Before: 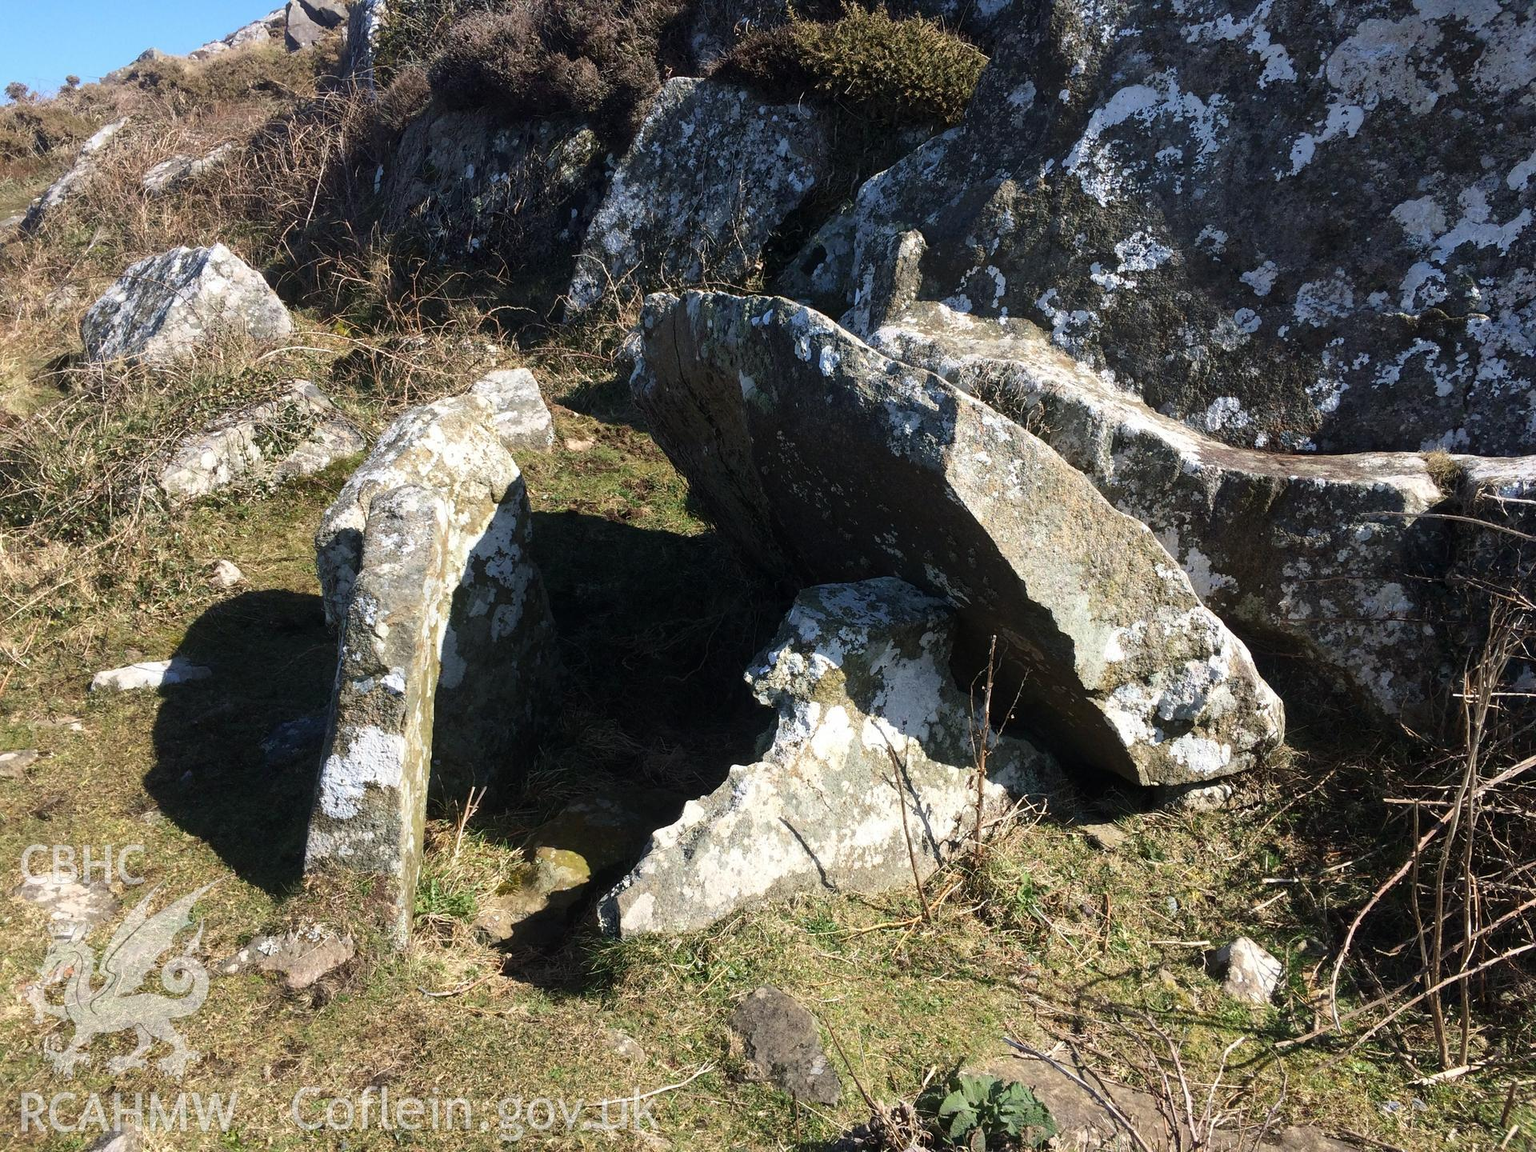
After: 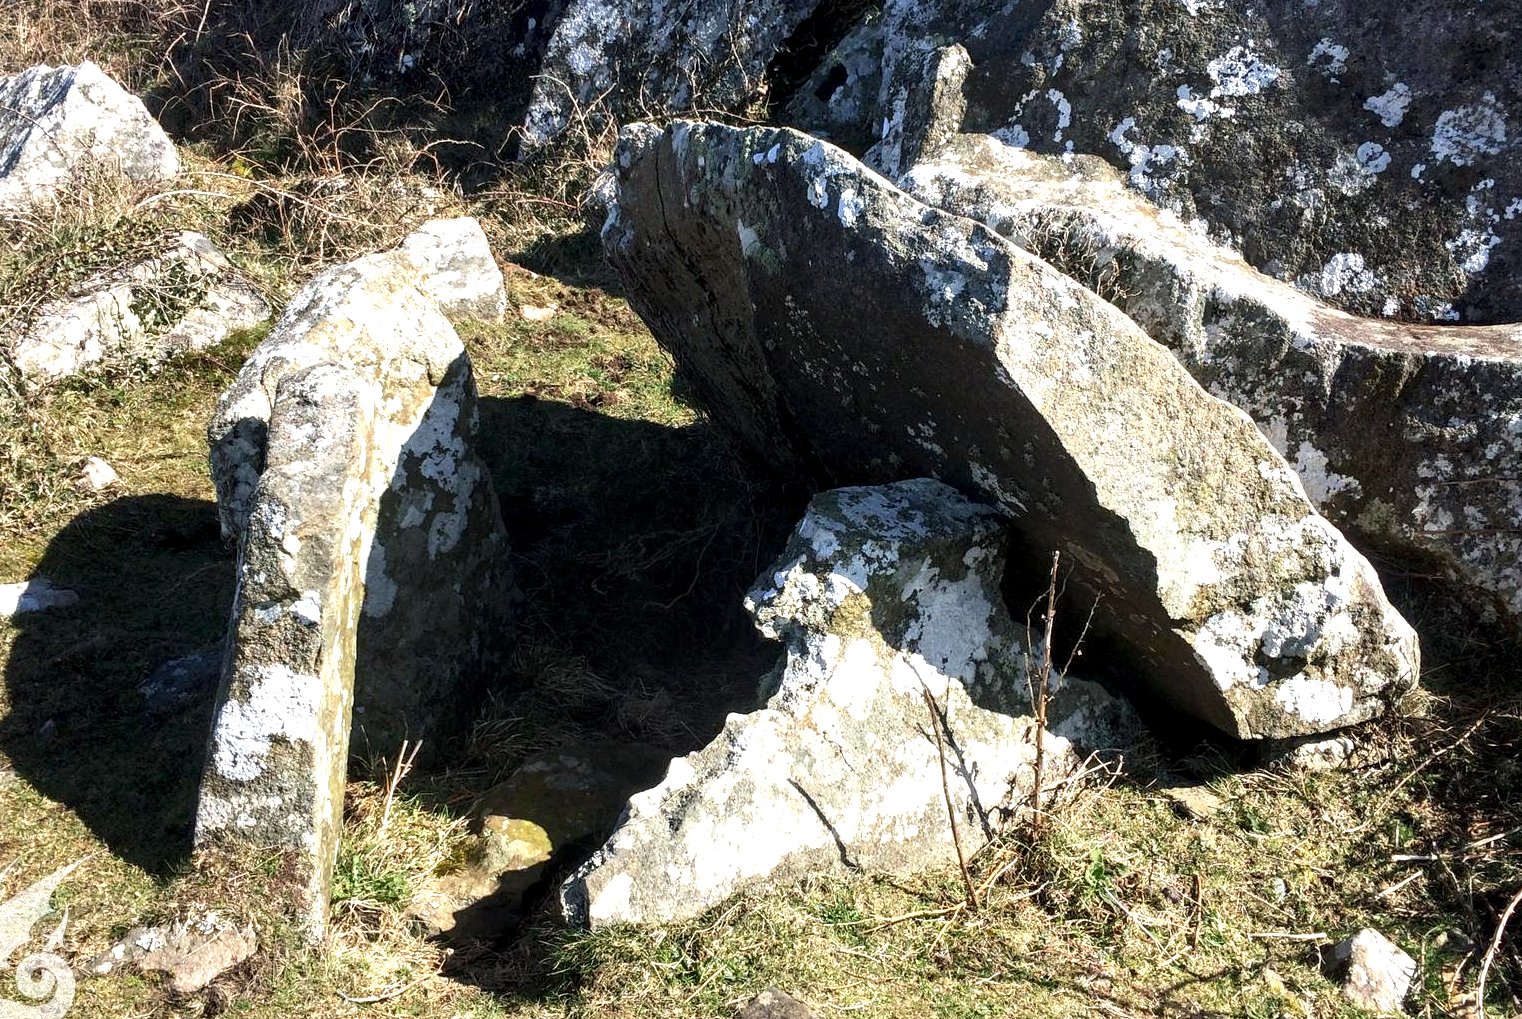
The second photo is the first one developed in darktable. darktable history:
exposure: black level correction 0.001, exposure 0.498 EV, compensate highlight preservation false
crop: left 9.692%, top 16.882%, right 11.031%, bottom 12.302%
local contrast: detail 135%, midtone range 0.749
